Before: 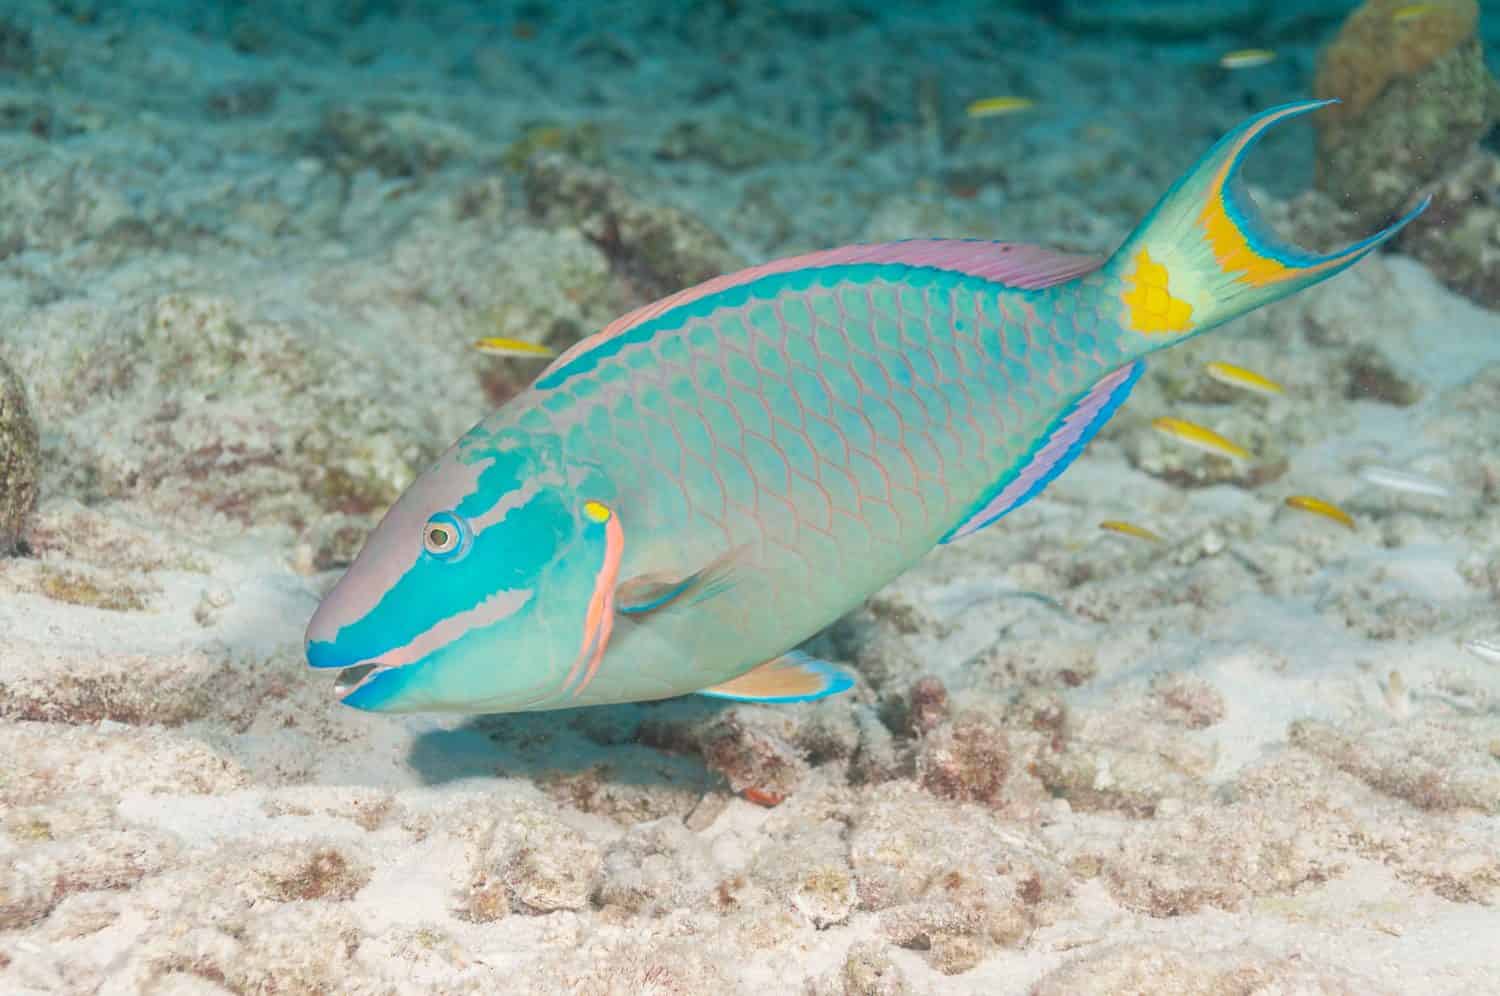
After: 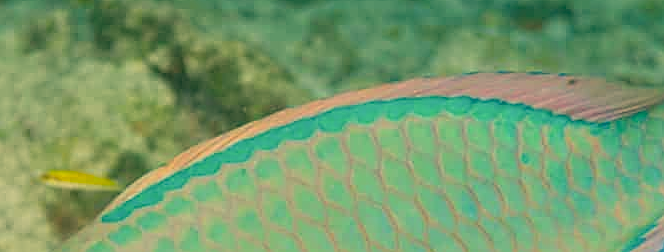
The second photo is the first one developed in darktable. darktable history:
crop: left 28.939%, top 16.783%, right 26.746%, bottom 57.899%
color correction: highlights a* 5.7, highlights b* 33.41, shadows a* -25.38, shadows b* 3.8
sharpen: on, module defaults
